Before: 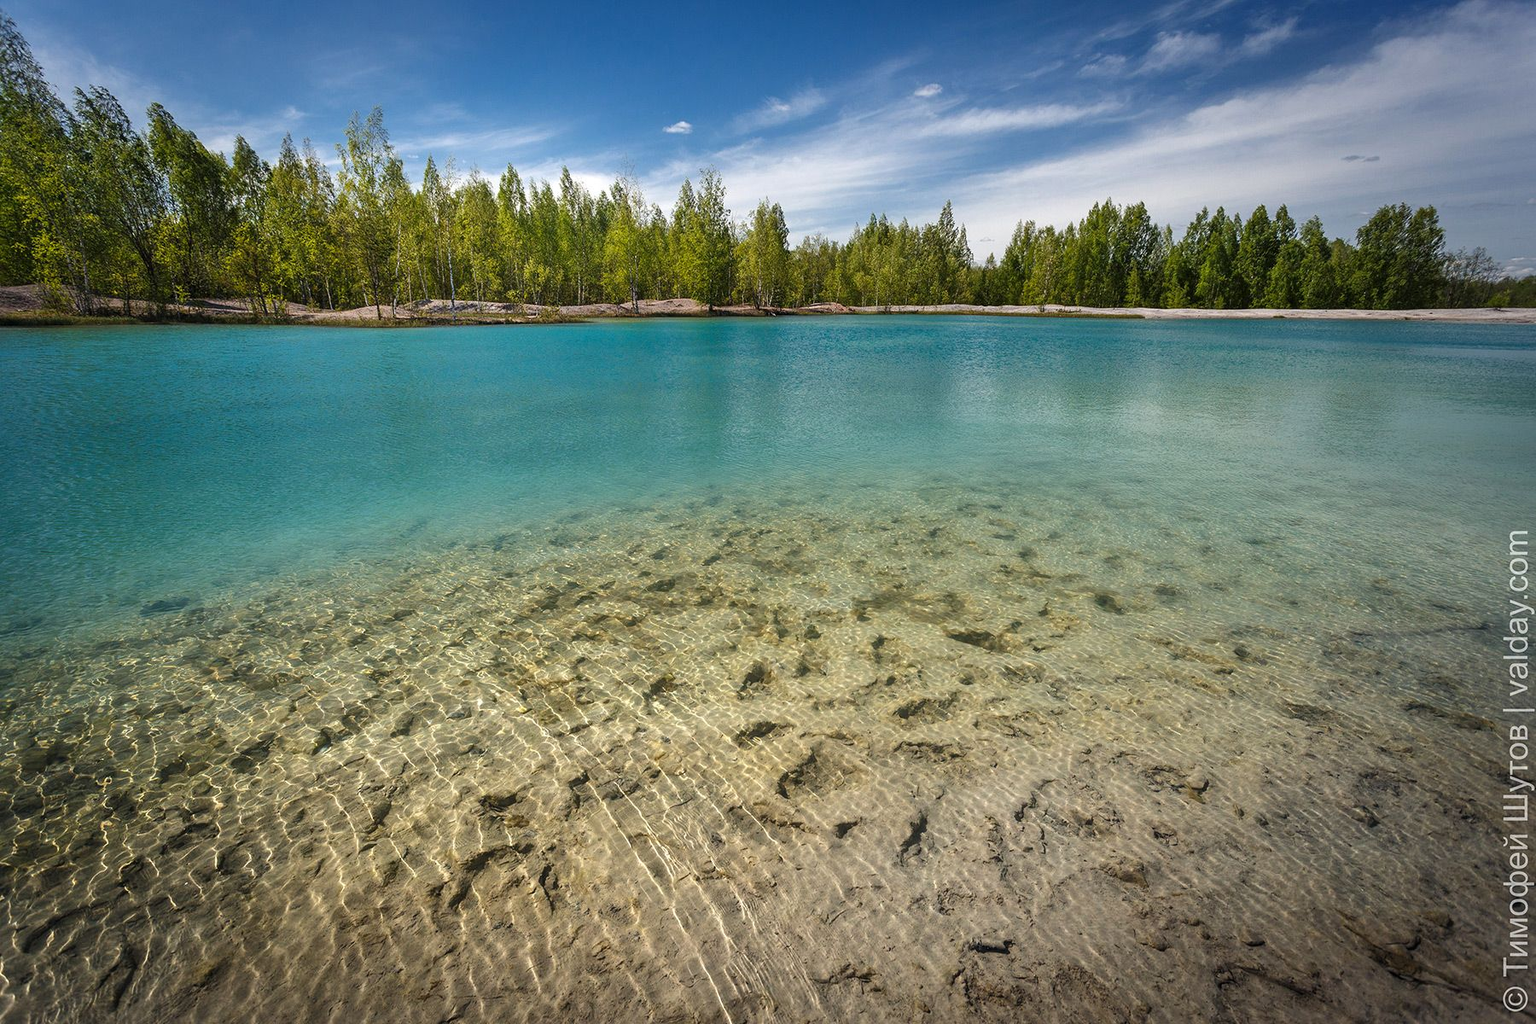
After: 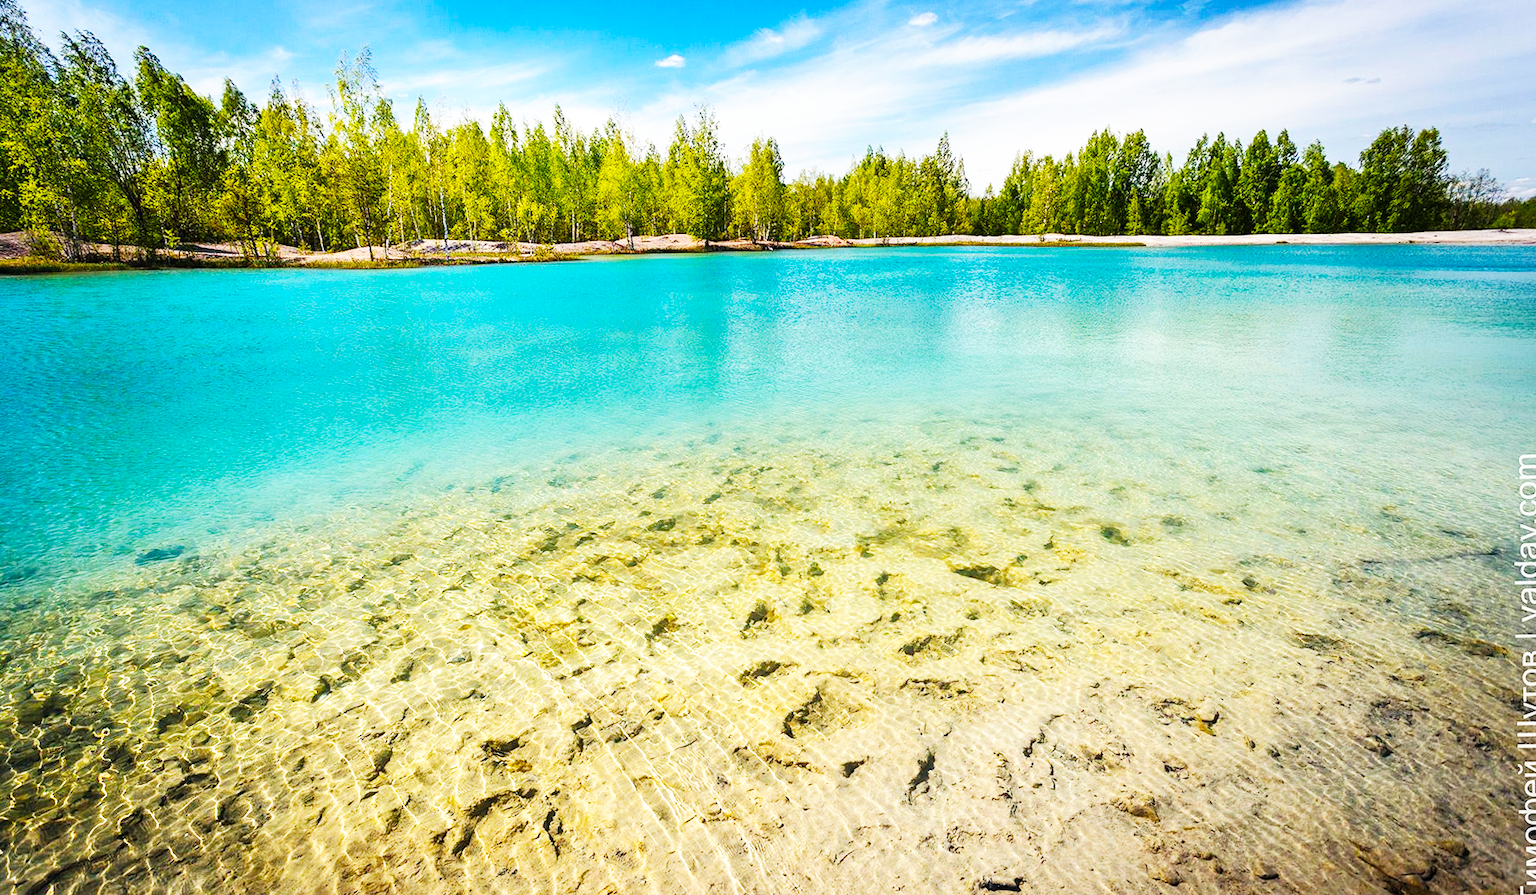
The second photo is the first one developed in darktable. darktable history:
rotate and perspective: rotation -1°, crop left 0.011, crop right 0.989, crop top 0.025, crop bottom 0.975
base curve: curves: ch0 [(0, 0) (0.007, 0.004) (0.027, 0.03) (0.046, 0.07) (0.207, 0.54) (0.442, 0.872) (0.673, 0.972) (1, 1)], preserve colors none
crop and rotate: top 5.609%, bottom 5.609%
color balance rgb: perceptual saturation grading › global saturation 25%, perceptual brilliance grading › mid-tones 10%, perceptual brilliance grading › shadows 15%, global vibrance 20%
